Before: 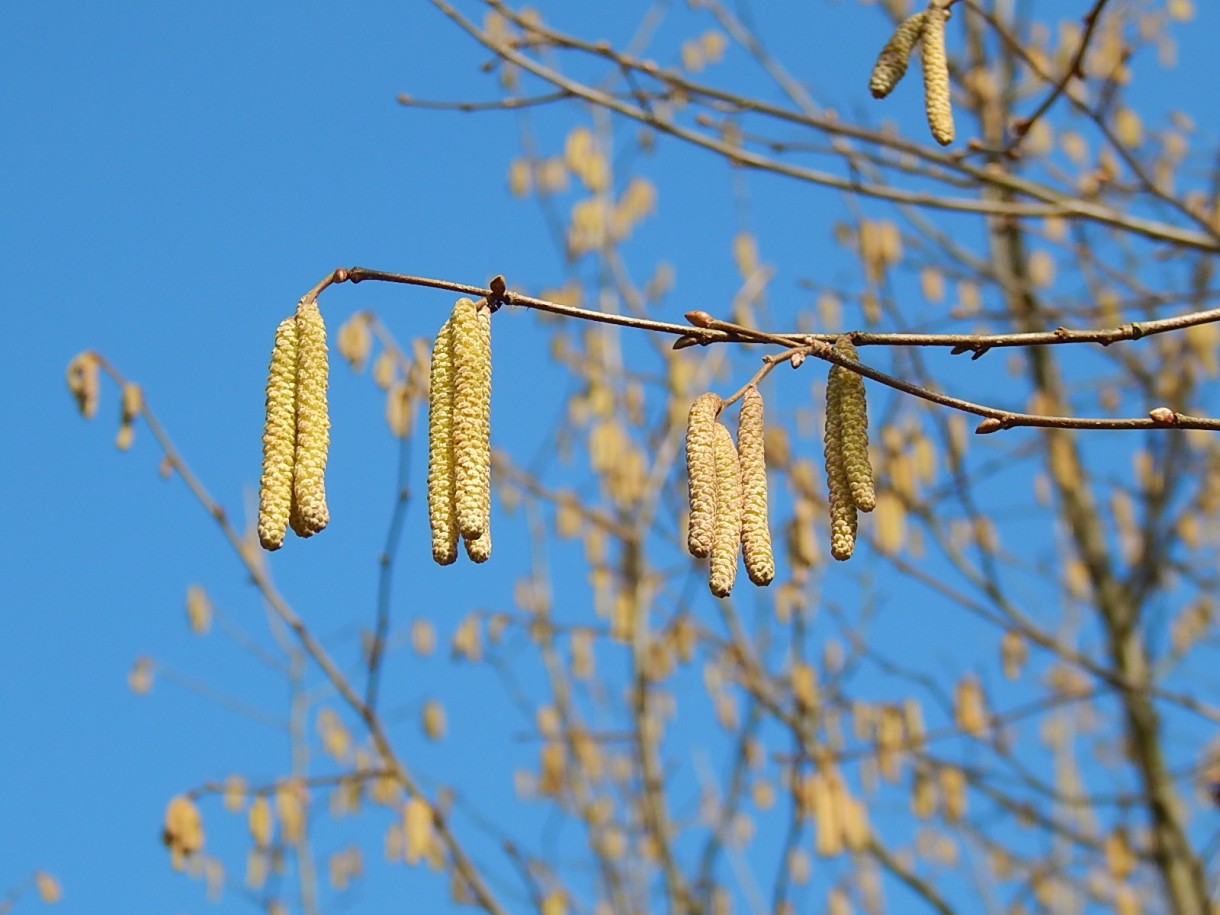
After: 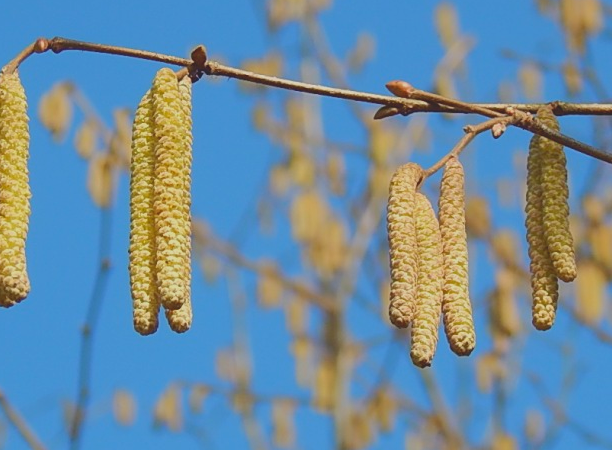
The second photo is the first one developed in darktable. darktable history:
contrast brightness saturation: contrast -0.274
crop: left 24.544%, top 25.235%, right 25.272%, bottom 25.558%
